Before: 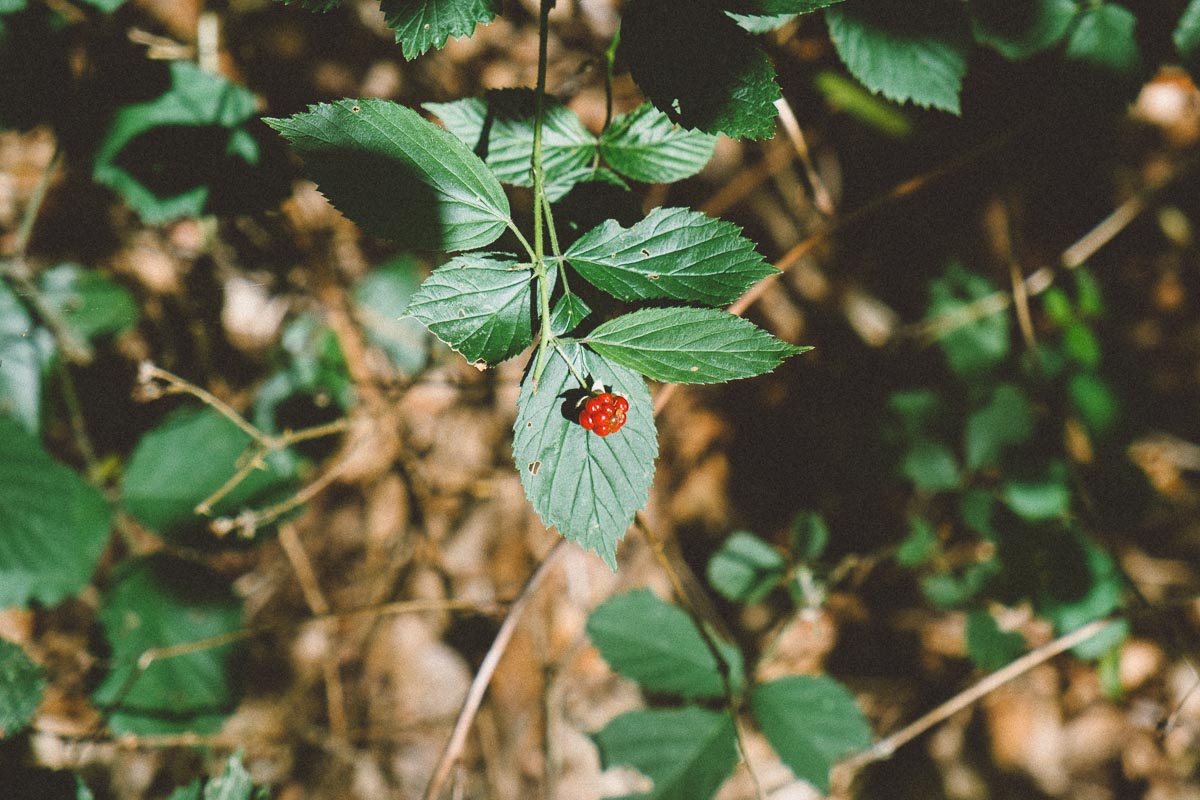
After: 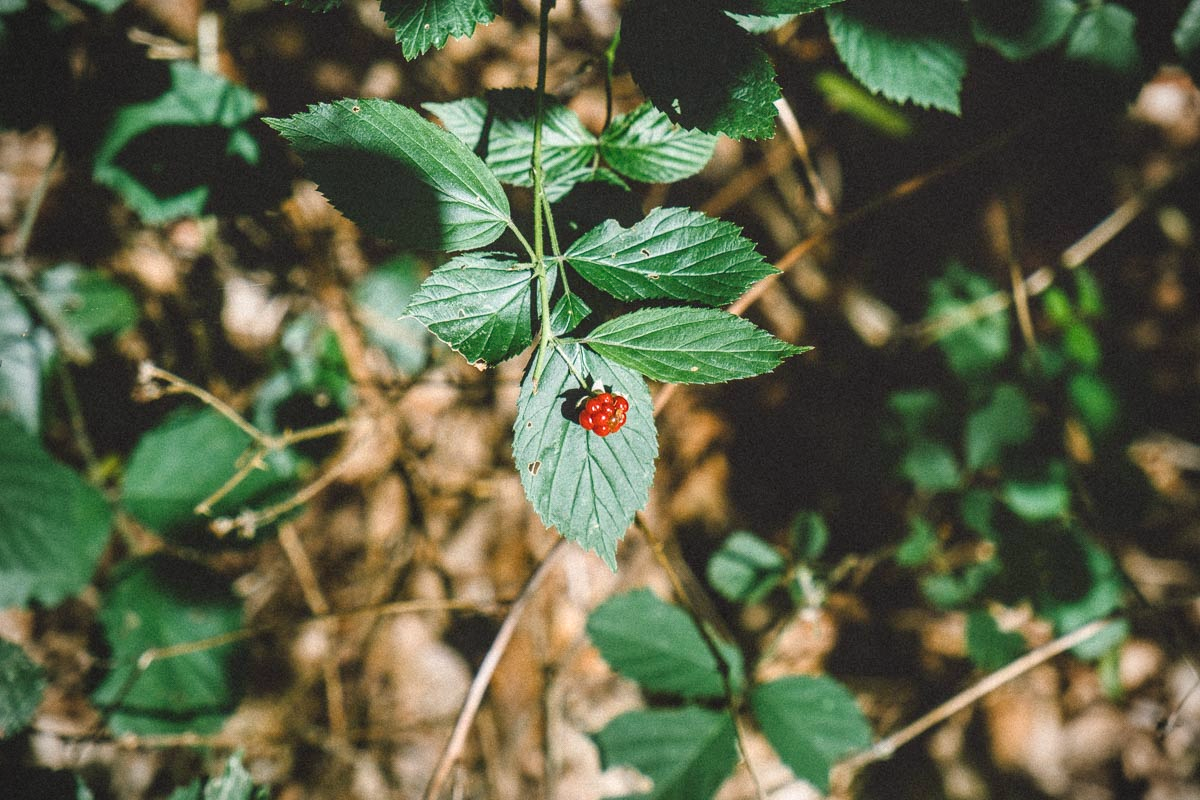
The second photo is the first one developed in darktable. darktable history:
vignetting: fall-off radius 61.11%
color balance rgb: shadows lift › chroma 4.305%, shadows lift › hue 254.17°, perceptual saturation grading › global saturation -1.874%, perceptual saturation grading › highlights -7.01%, perceptual saturation grading › mid-tones 7.918%, perceptual saturation grading › shadows 3.293%, global vibrance 20%
local contrast: detail 130%
